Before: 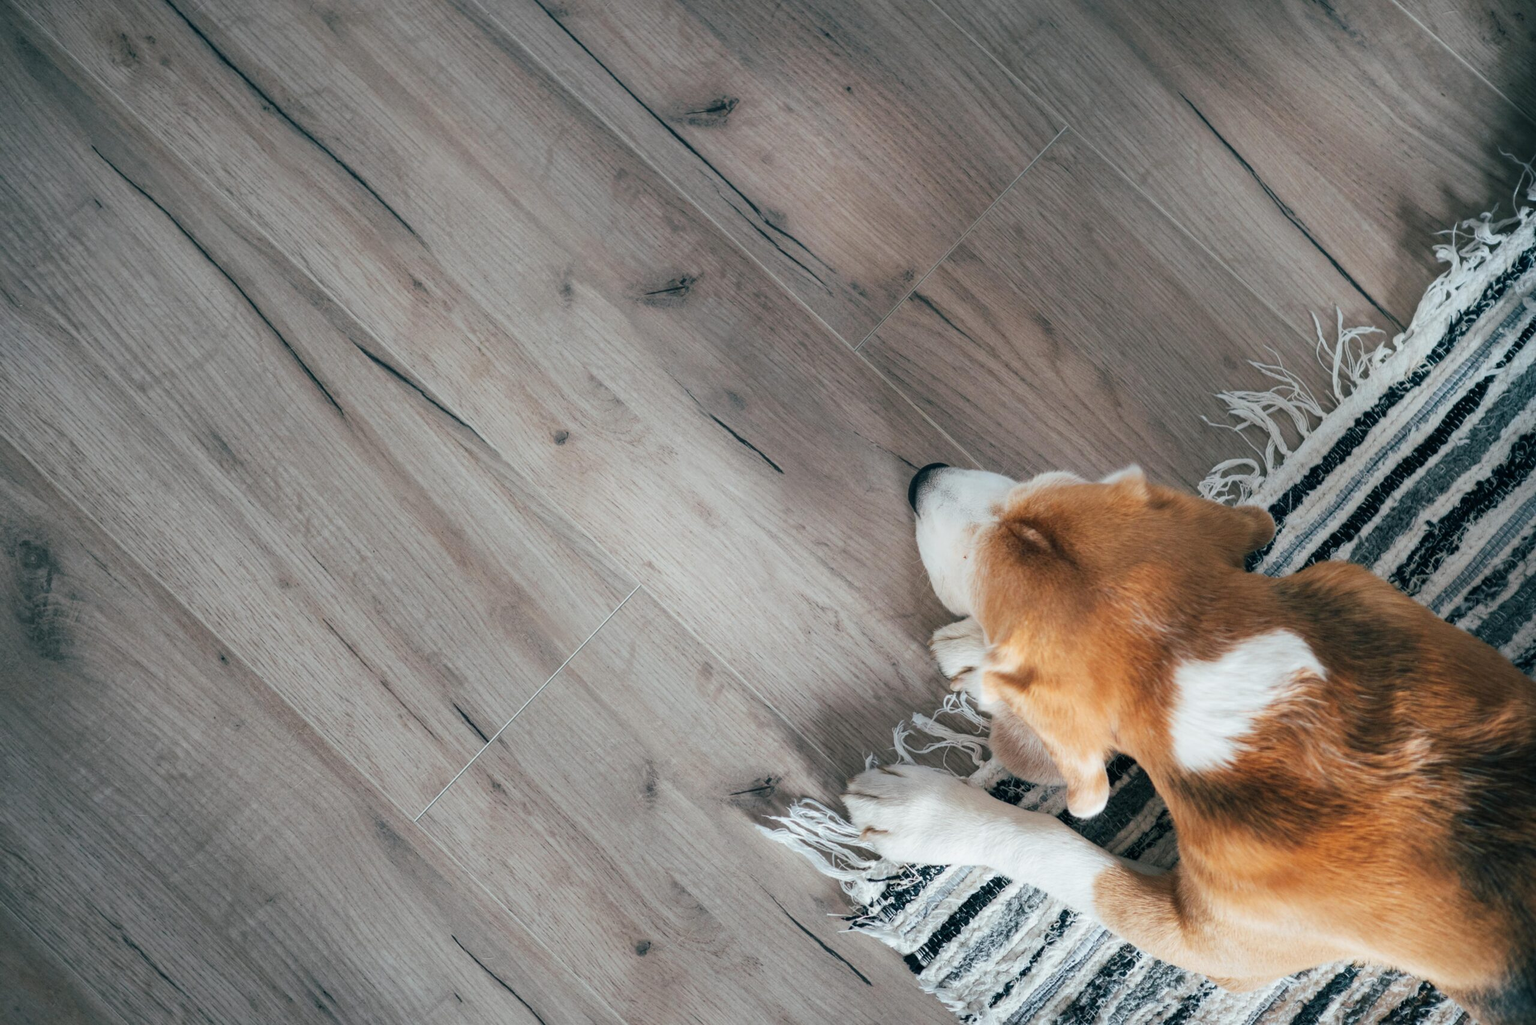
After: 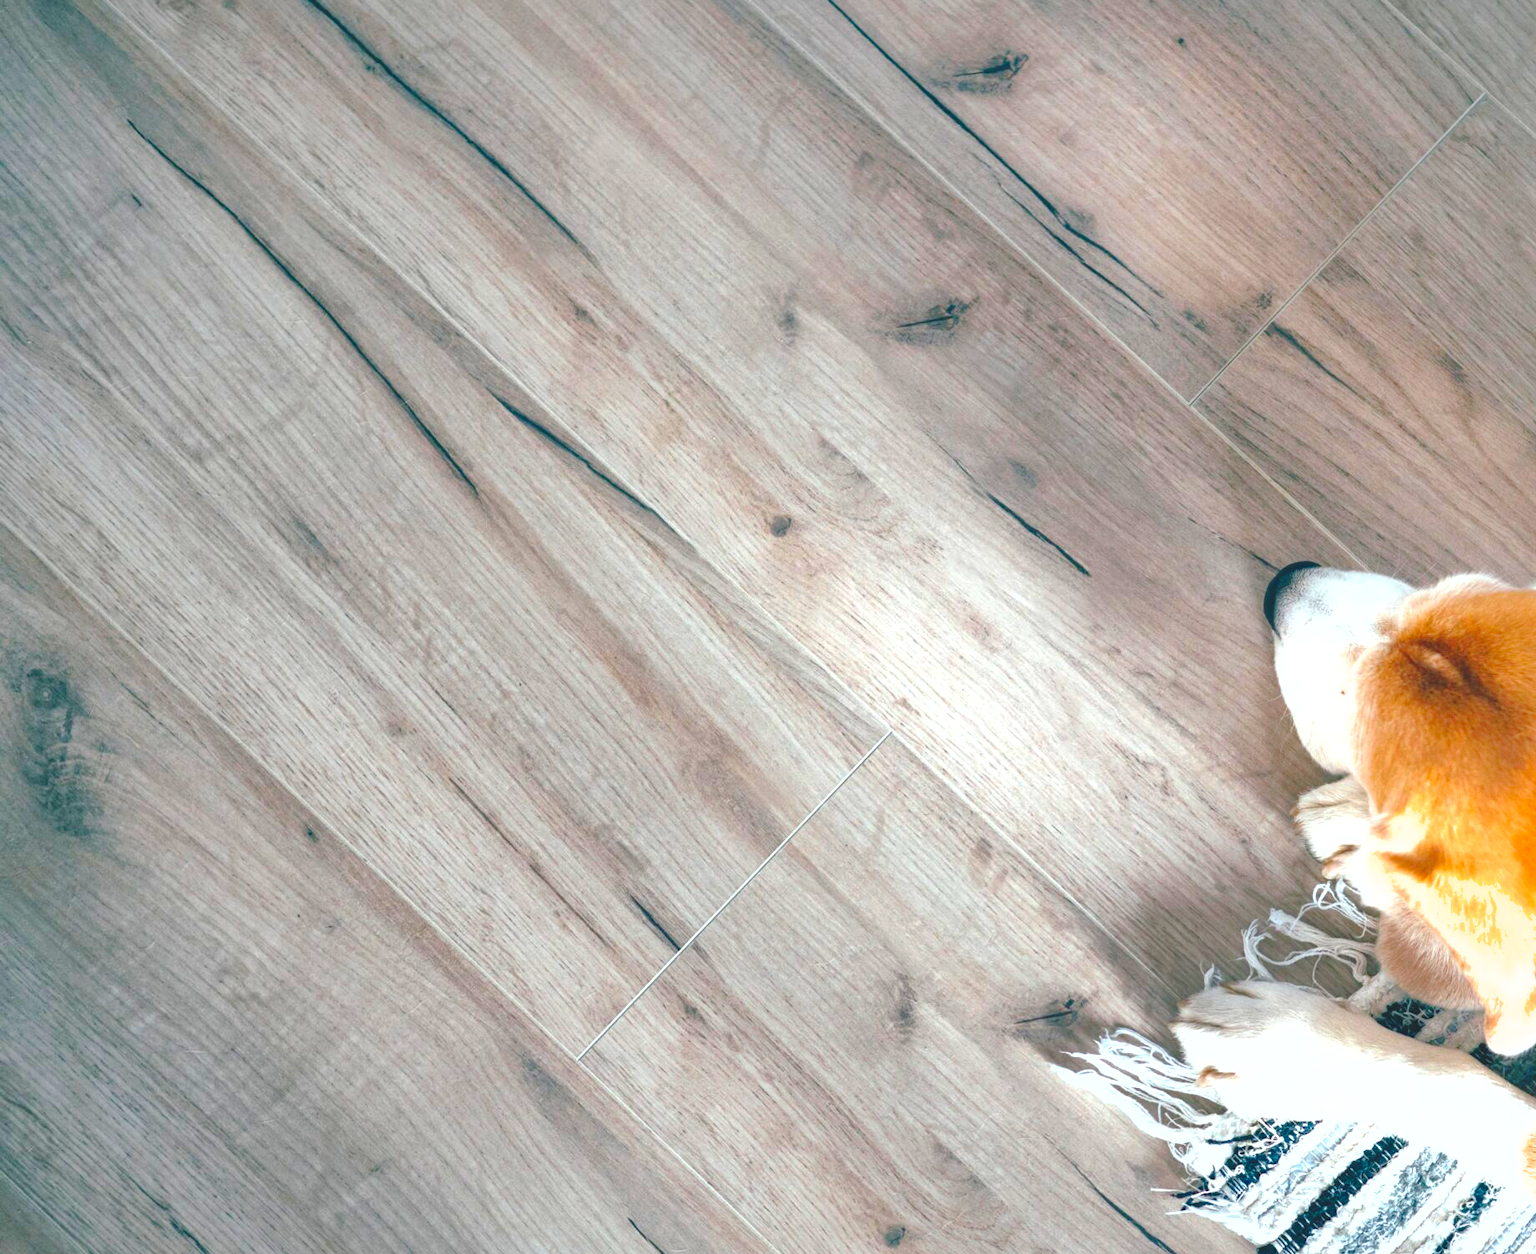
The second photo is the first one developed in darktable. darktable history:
crop: top 5.803%, right 27.864%, bottom 5.804%
exposure: exposure 0.95 EV, compensate highlight preservation false
tone curve: curves: ch0 [(0, 0) (0.003, 0.068) (0.011, 0.079) (0.025, 0.092) (0.044, 0.107) (0.069, 0.121) (0.1, 0.134) (0.136, 0.16) (0.177, 0.198) (0.224, 0.242) (0.277, 0.312) (0.335, 0.384) (0.399, 0.461) (0.468, 0.539) (0.543, 0.622) (0.623, 0.691) (0.709, 0.763) (0.801, 0.833) (0.898, 0.909) (1, 1)], preserve colors none
shadows and highlights: on, module defaults
contrast brightness saturation: saturation 0.5
